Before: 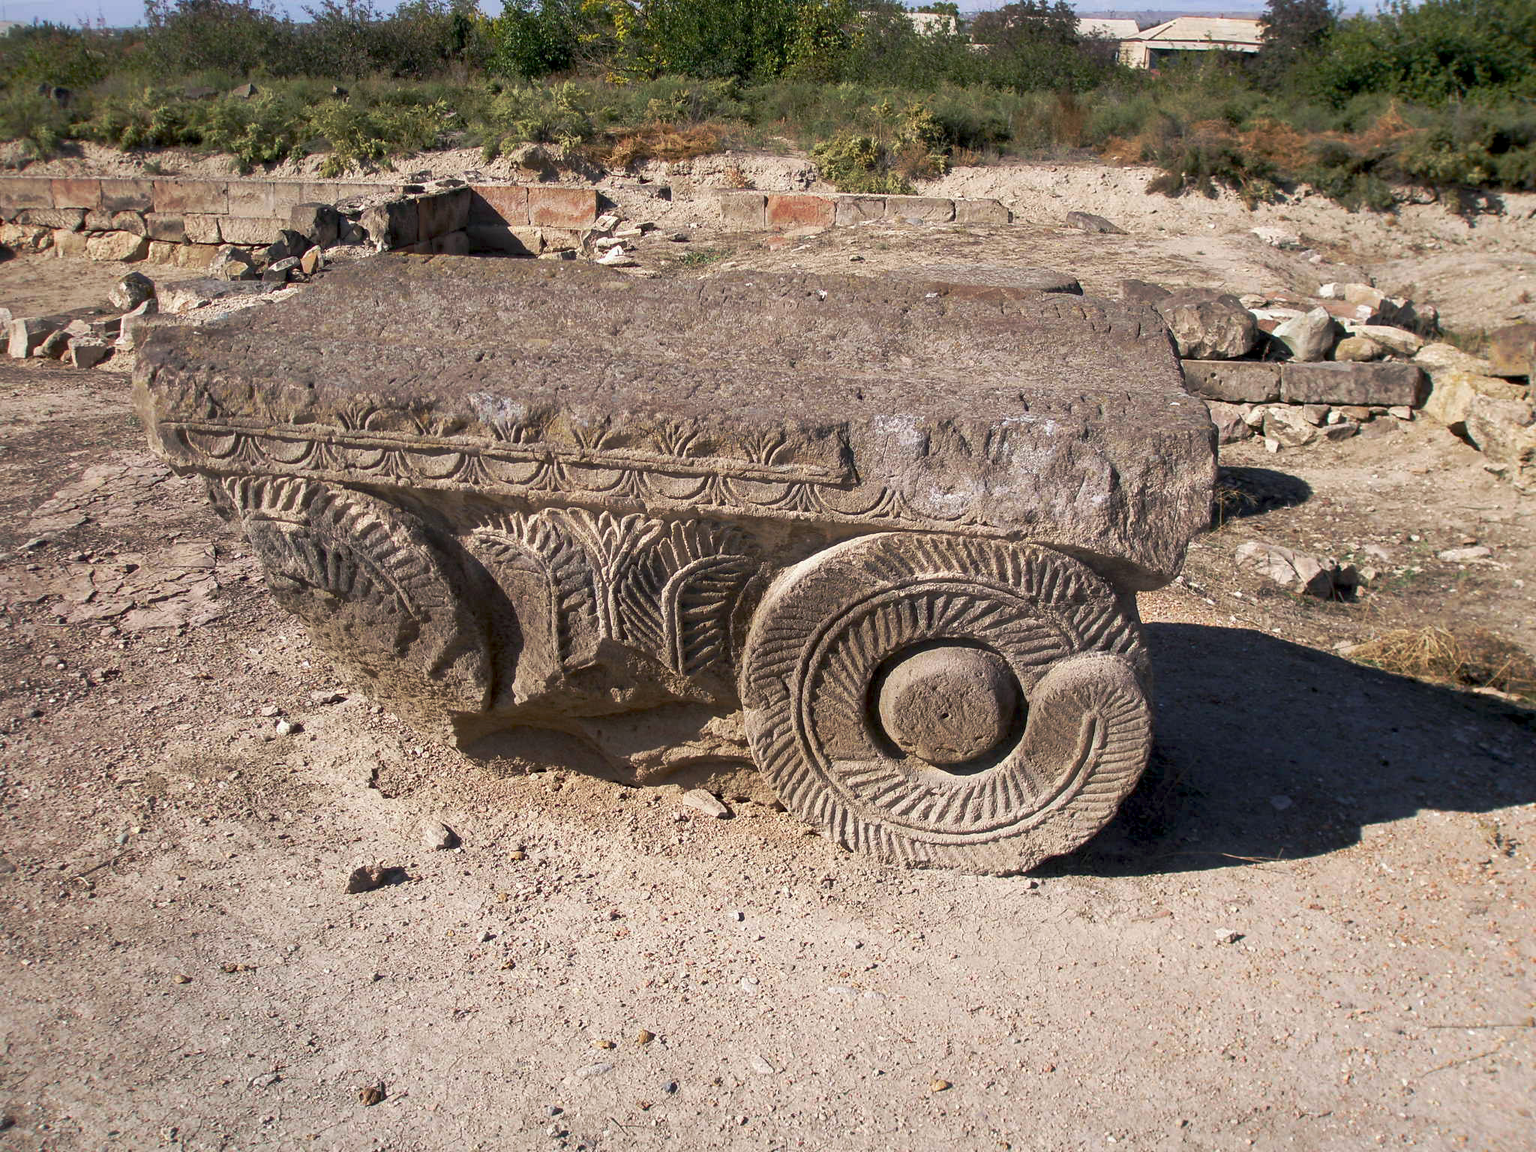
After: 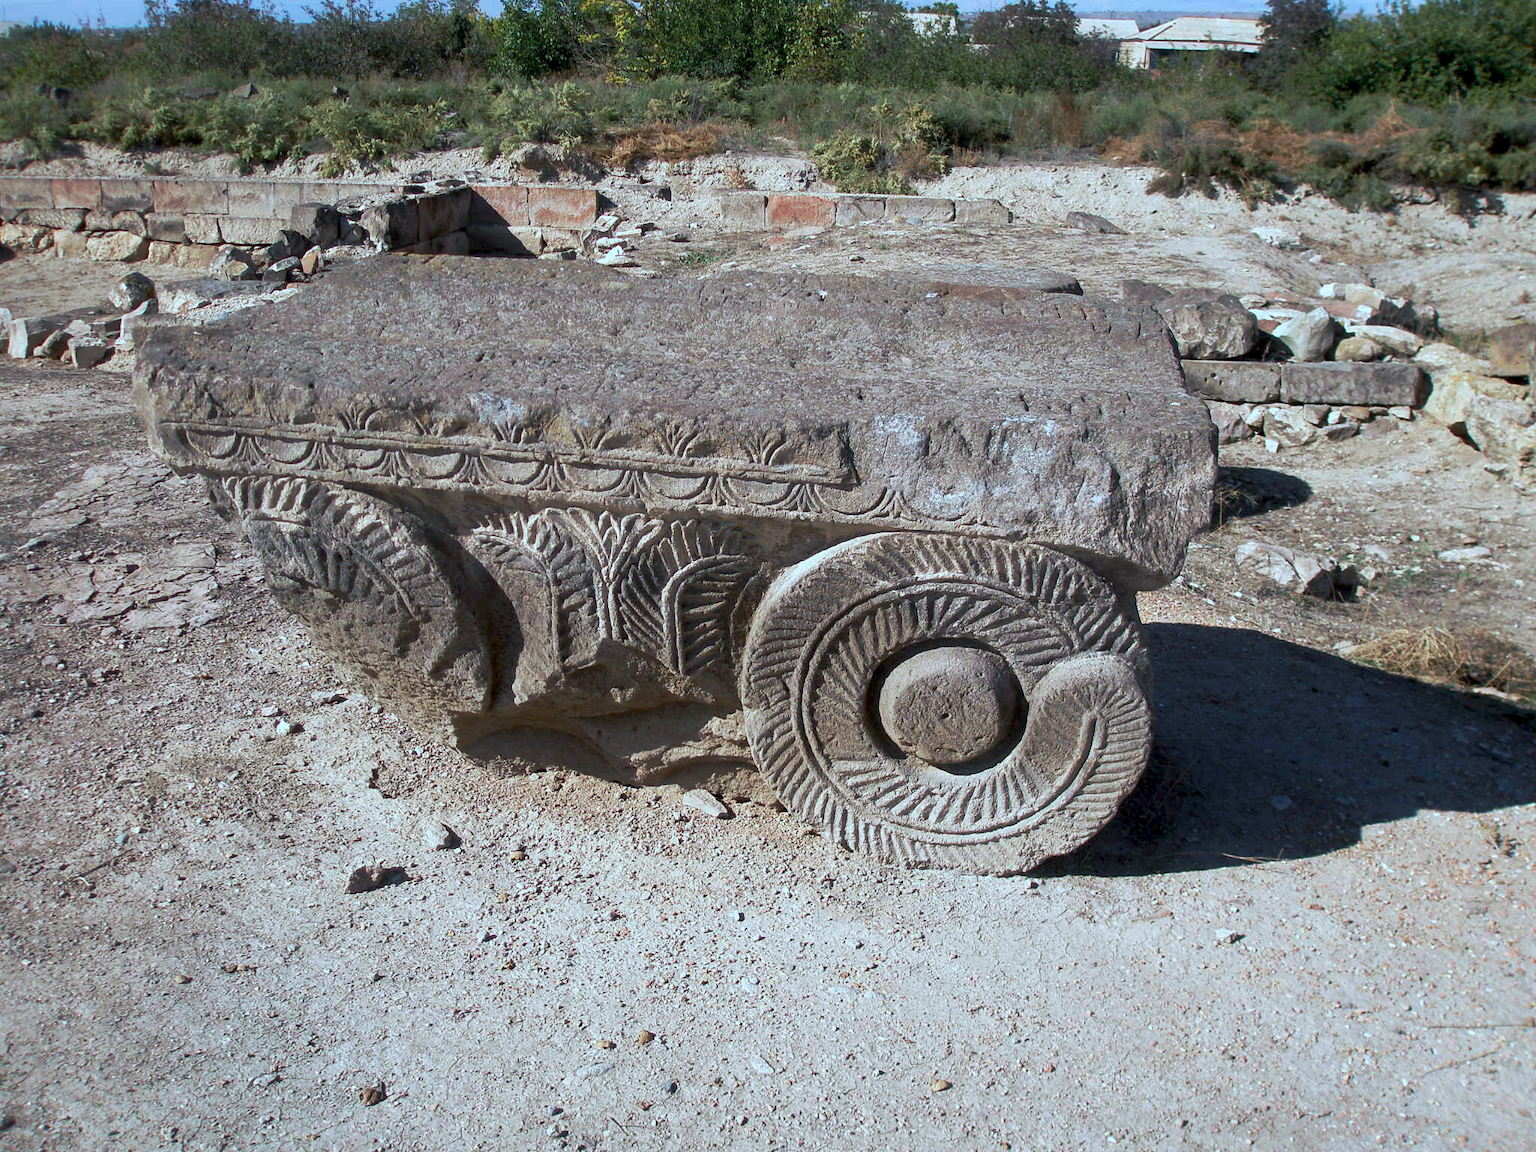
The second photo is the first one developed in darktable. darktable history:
color correction: highlights a* -10.62, highlights b* -18.82
